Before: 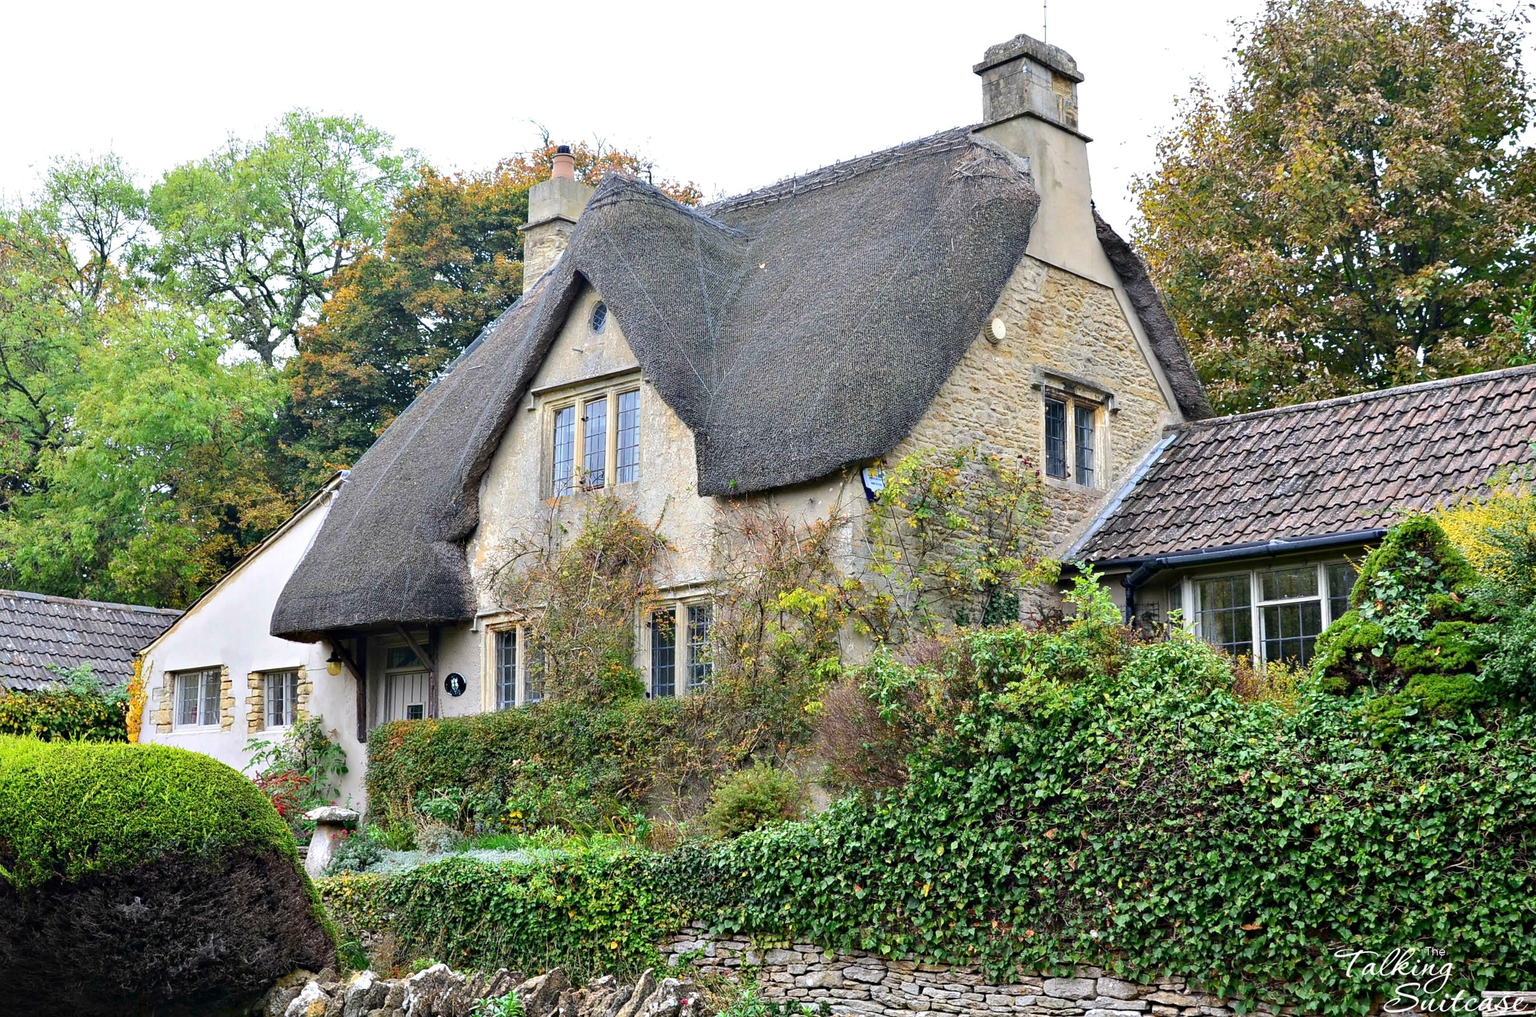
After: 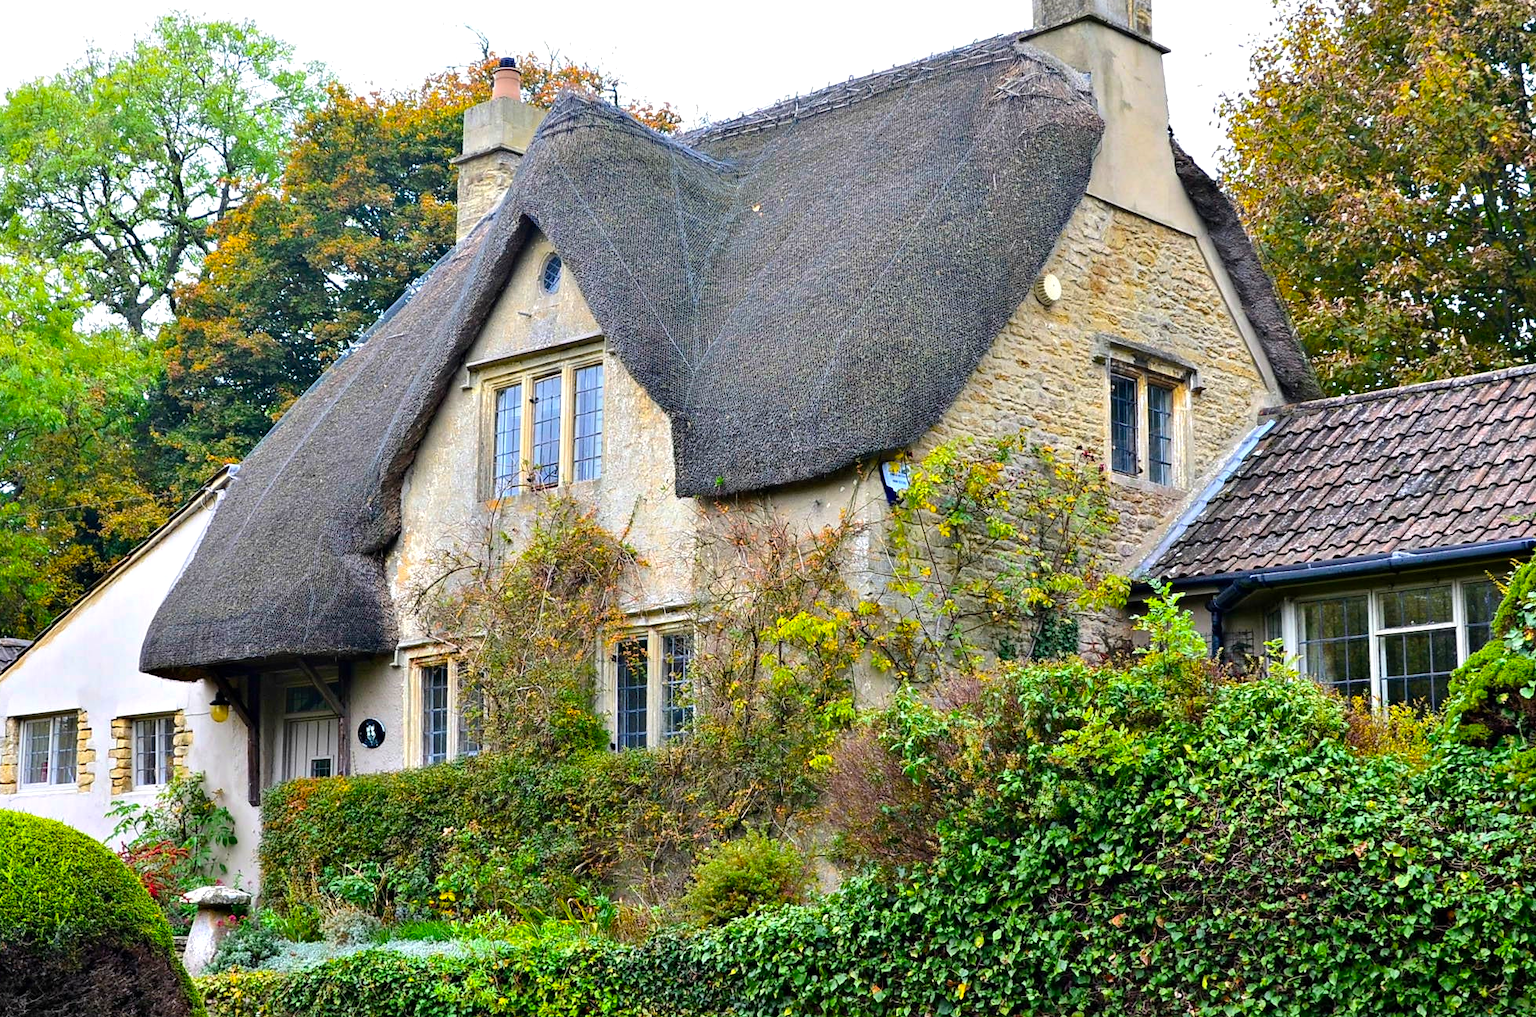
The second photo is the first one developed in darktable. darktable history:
crop and rotate: left 10.364%, top 9.831%, right 9.821%, bottom 10.364%
color balance rgb: linear chroma grading › global chroma 13.517%, perceptual saturation grading › global saturation 11.97%, global vibrance 25.946%, contrast 6.095%
